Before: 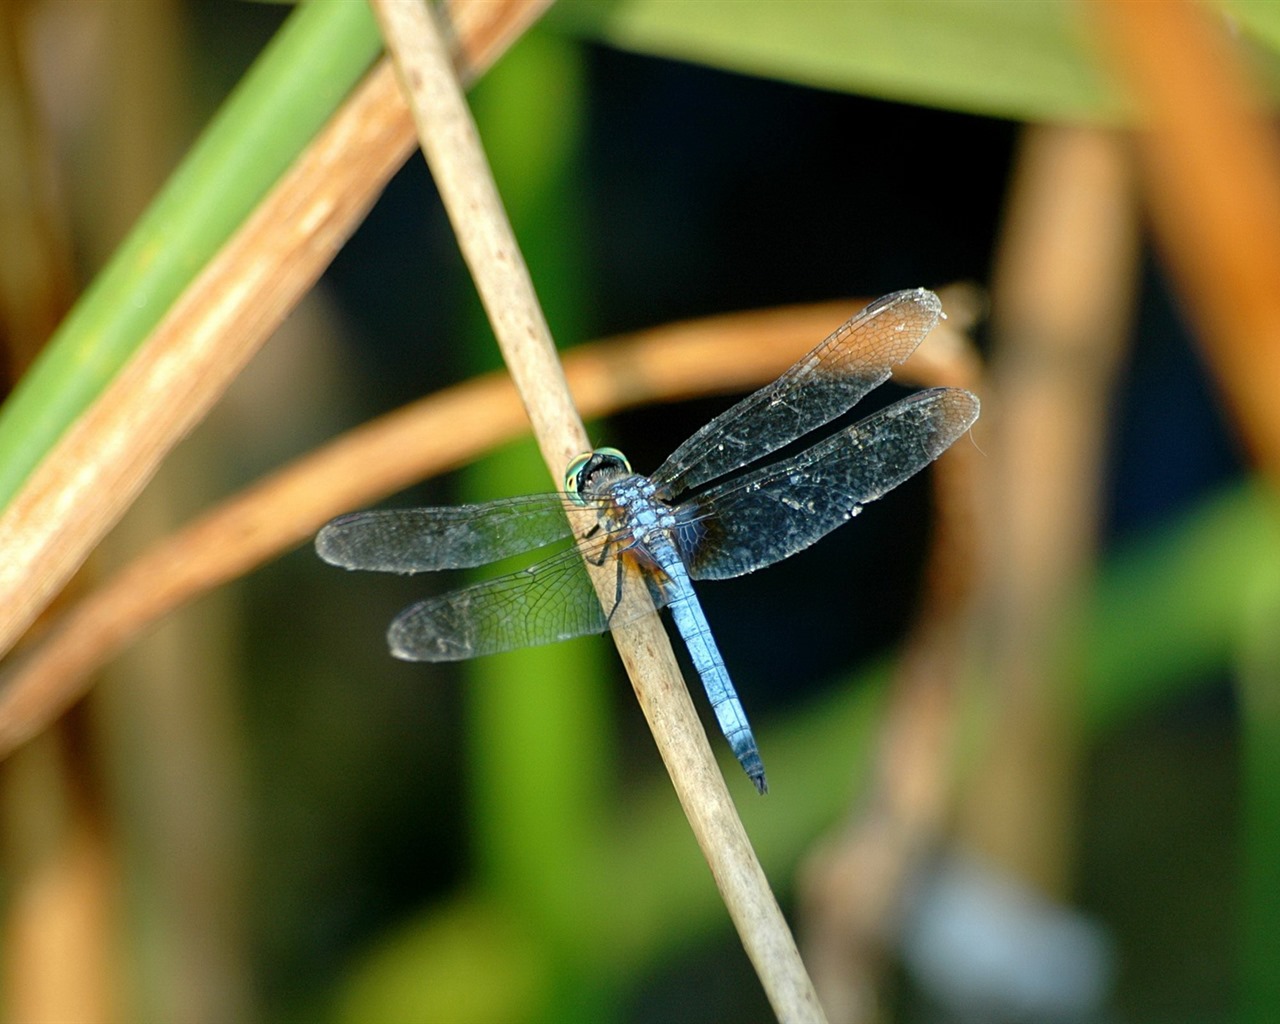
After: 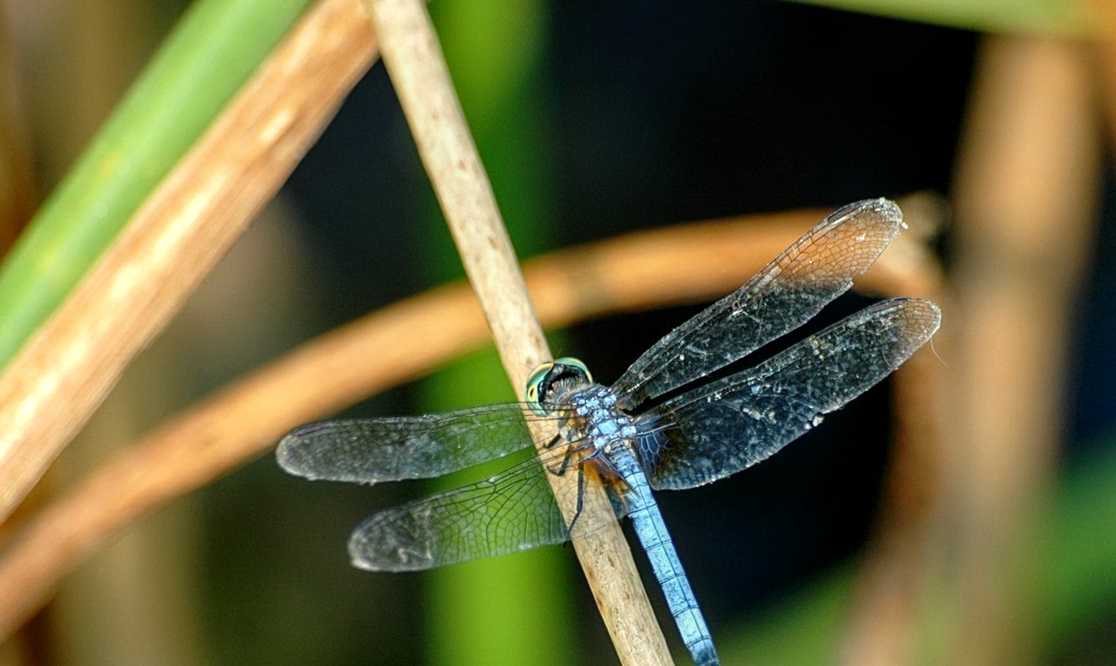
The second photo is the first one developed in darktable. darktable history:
crop: left 3.115%, top 8.875%, right 9.625%, bottom 26.004%
local contrast: on, module defaults
